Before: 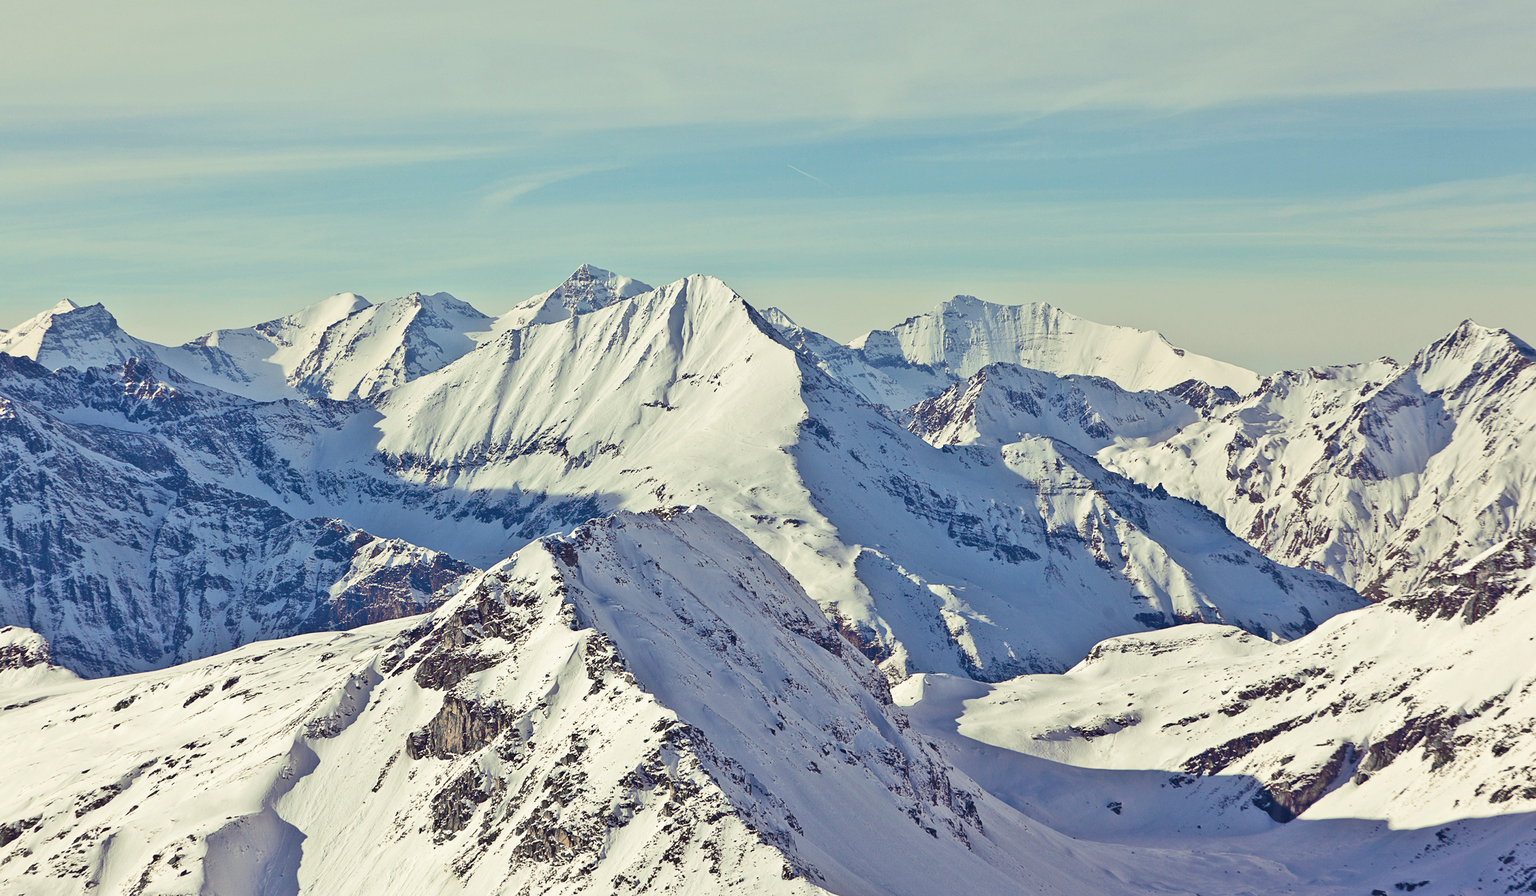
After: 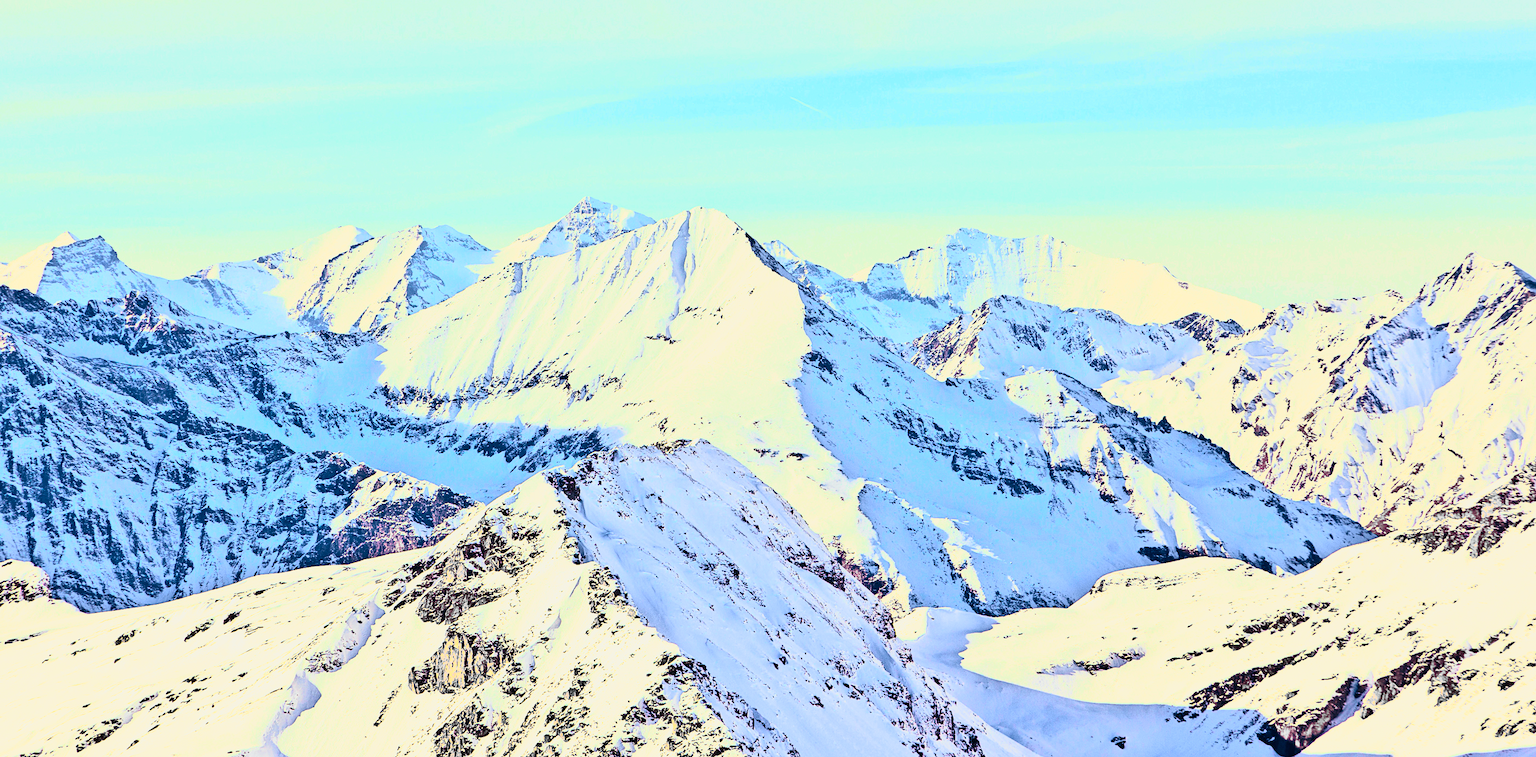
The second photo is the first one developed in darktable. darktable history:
color zones: curves: ch0 [(0, 0.613) (0.01, 0.613) (0.245, 0.448) (0.498, 0.529) (0.642, 0.665) (0.879, 0.777) (0.99, 0.613)]; ch1 [(0, 0) (0.143, 0) (0.286, 0) (0.429, 0) (0.571, 0) (0.714, 0) (0.857, 0)], mix -121.96%
rgb curve: curves: ch0 [(0, 0) (0.21, 0.15) (0.24, 0.21) (0.5, 0.75) (0.75, 0.96) (0.89, 0.99) (1, 1)]; ch1 [(0, 0.02) (0.21, 0.13) (0.25, 0.2) (0.5, 0.67) (0.75, 0.9) (0.89, 0.97) (1, 1)]; ch2 [(0, 0.02) (0.21, 0.13) (0.25, 0.2) (0.5, 0.67) (0.75, 0.9) (0.89, 0.97) (1, 1)], compensate middle gray true
crop: top 7.625%, bottom 8.027%
tone curve: curves: ch0 [(0, 0.015) (0.037, 0.022) (0.131, 0.116) (0.316, 0.345) (0.49, 0.615) (0.677, 0.82) (0.813, 0.891) (1, 0.955)]; ch1 [(0, 0) (0.366, 0.367) (0.475, 0.462) (0.494, 0.496) (0.504, 0.497) (0.554, 0.571) (0.618, 0.668) (1, 1)]; ch2 [(0, 0) (0.333, 0.346) (0.375, 0.375) (0.435, 0.424) (0.476, 0.492) (0.502, 0.499) (0.525, 0.522) (0.558, 0.575) (0.614, 0.656) (1, 1)], color space Lab, independent channels, preserve colors none
